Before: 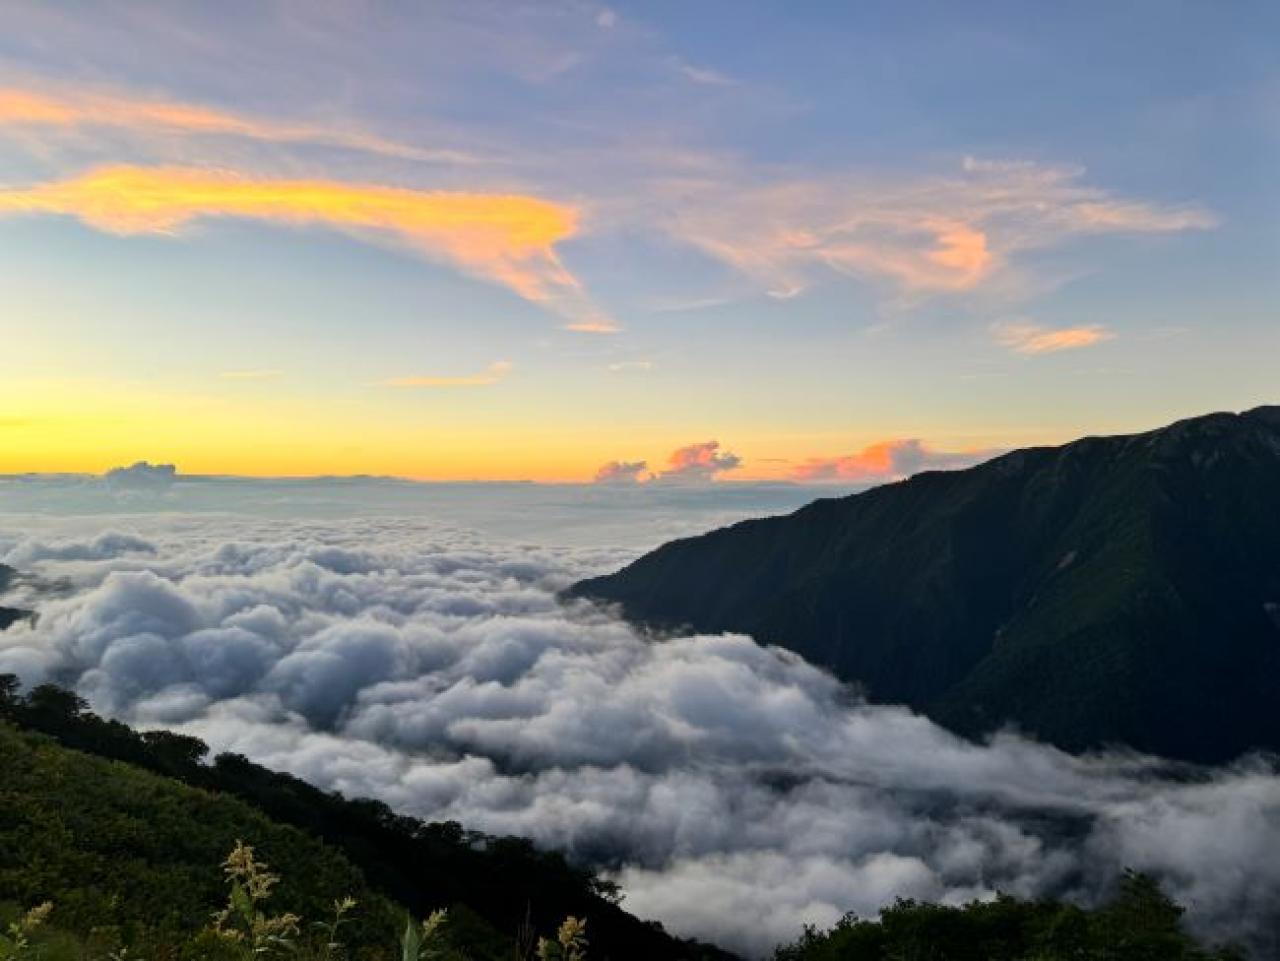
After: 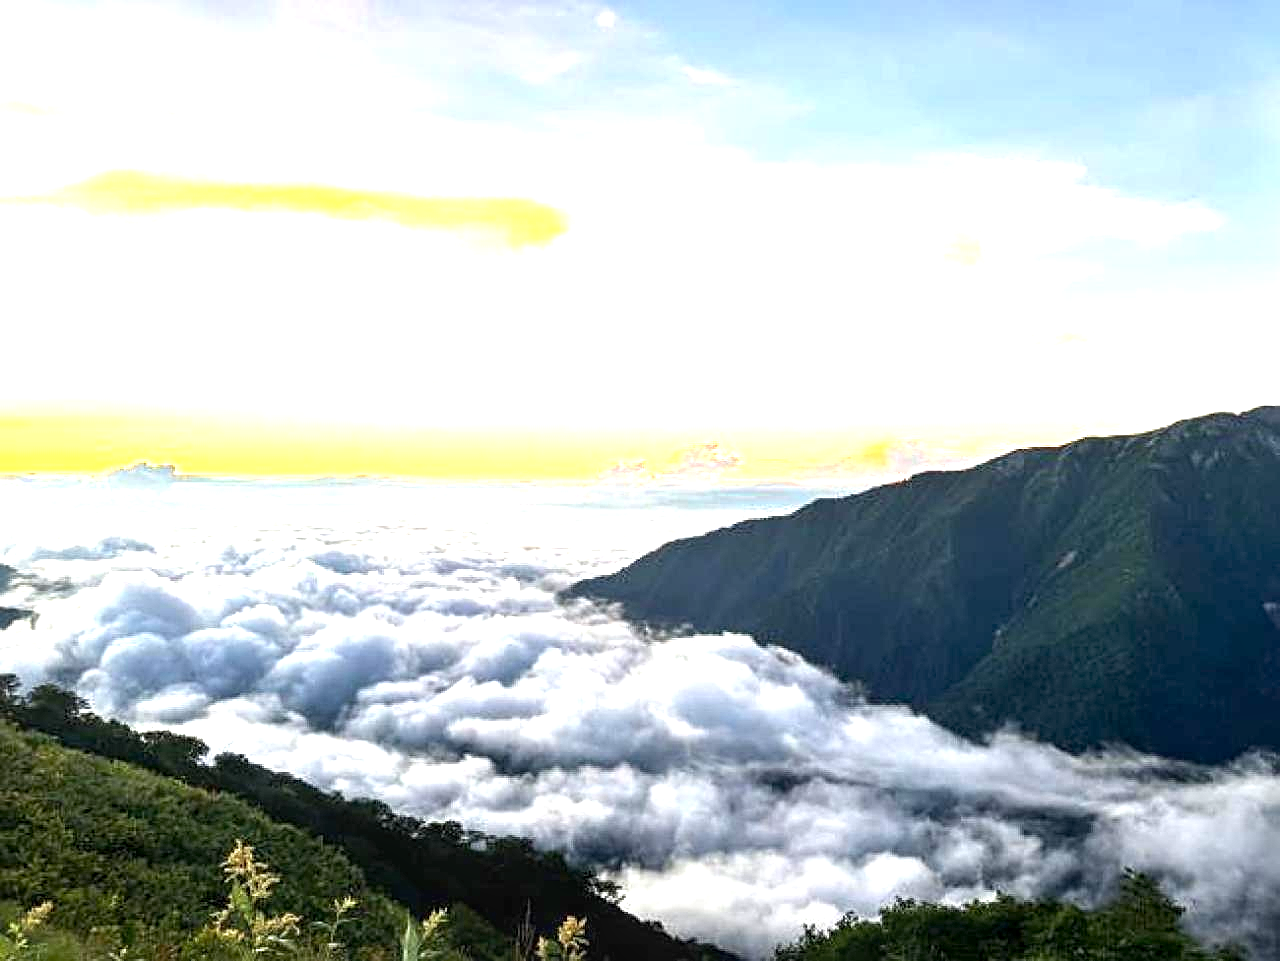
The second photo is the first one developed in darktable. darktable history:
local contrast: detail 130%
sharpen: on, module defaults
exposure: black level correction 0.001, exposure 1.719 EV, compensate exposure bias true, compensate highlight preservation false
